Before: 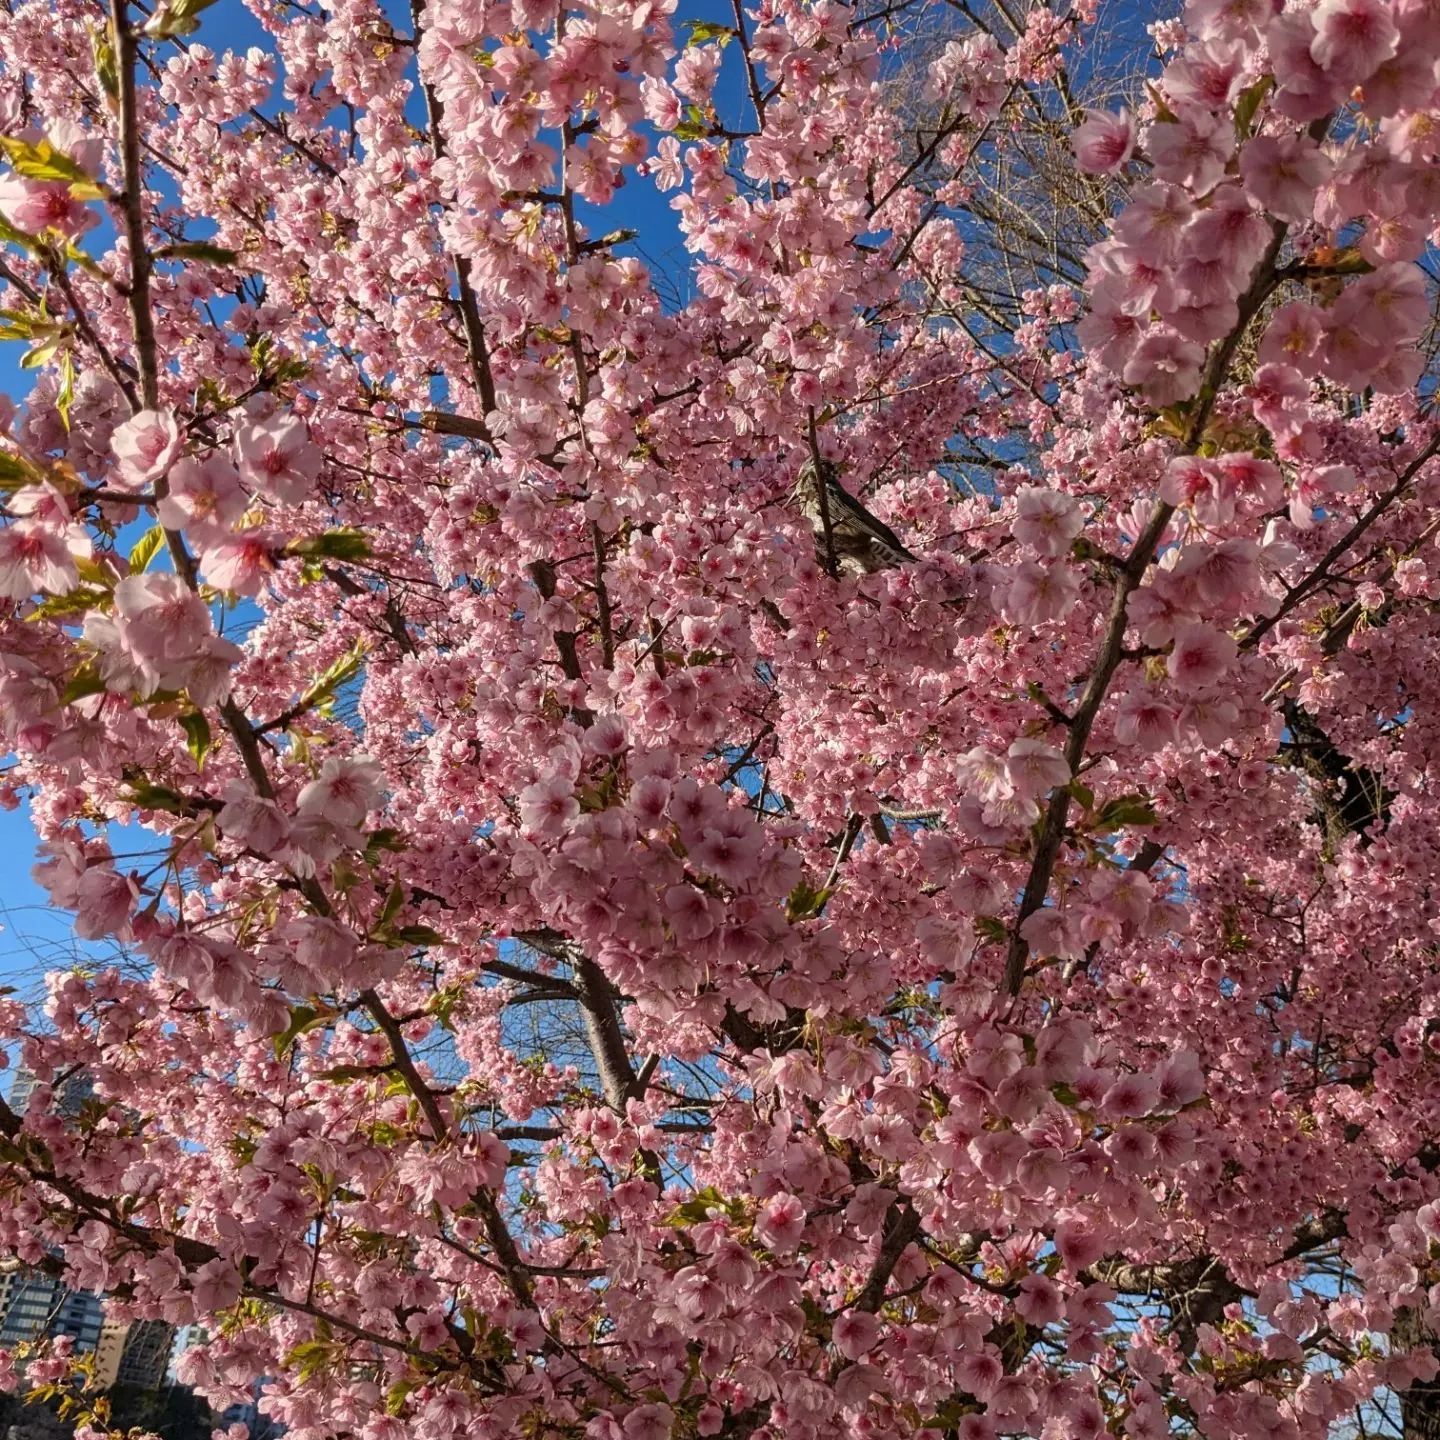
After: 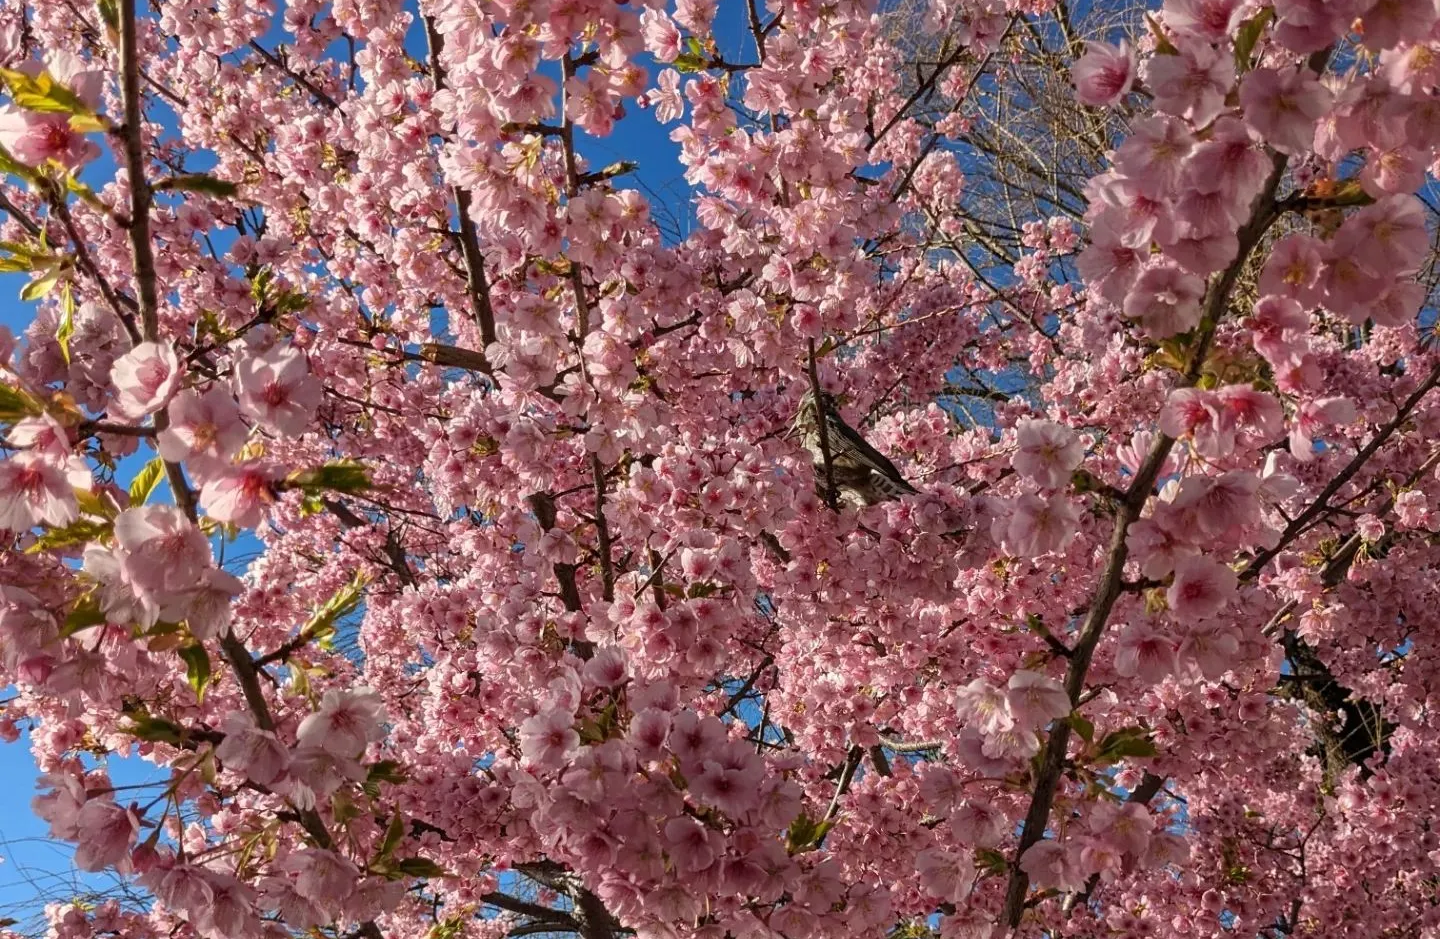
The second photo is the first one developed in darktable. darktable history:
crop and rotate: top 4.778%, bottom 29.976%
